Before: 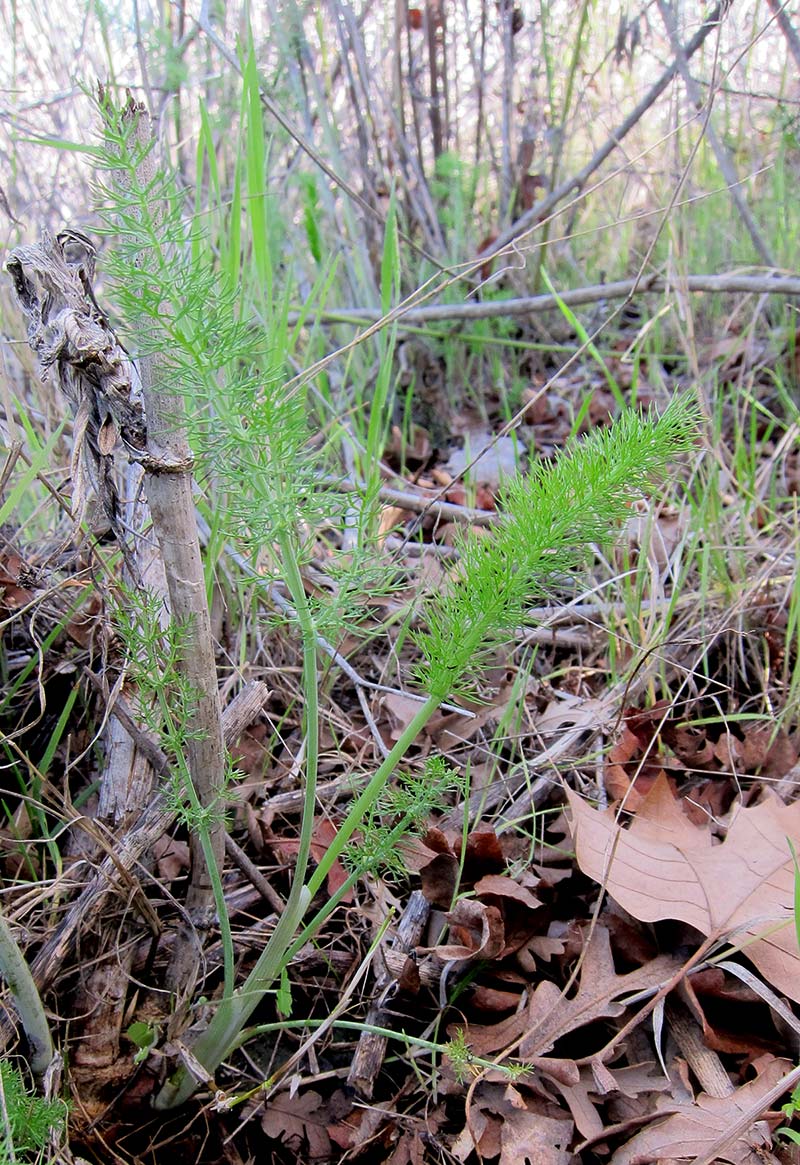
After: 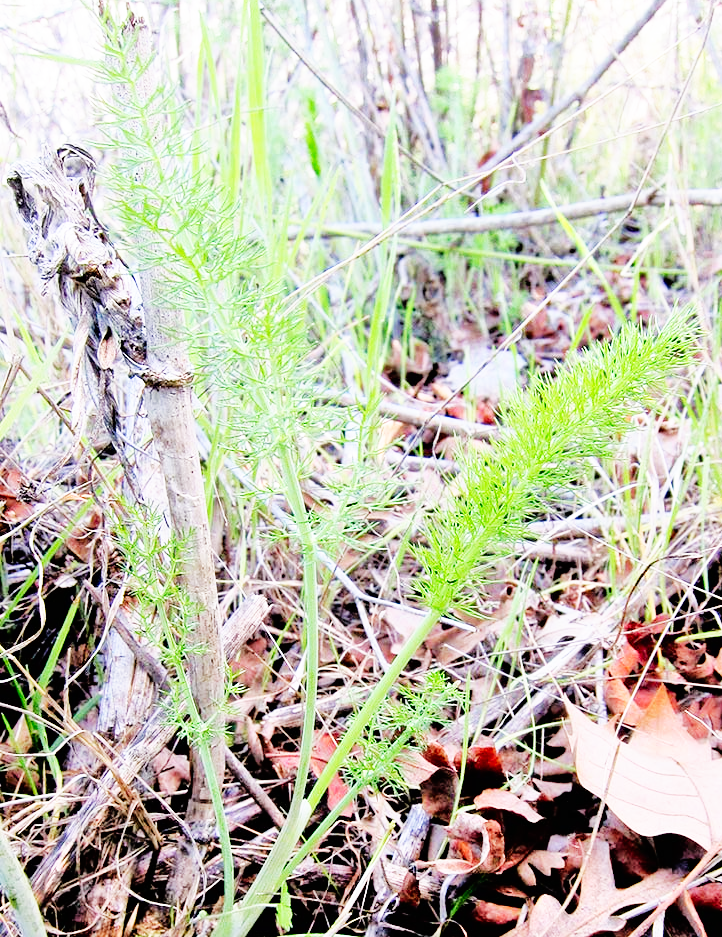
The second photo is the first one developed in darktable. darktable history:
tone equalizer: -7 EV 0.144 EV, -6 EV 0.576 EV, -5 EV 1.13 EV, -4 EV 1.32 EV, -3 EV 1.14 EV, -2 EV 0.6 EV, -1 EV 0.146 EV
levels: mode automatic
crop: top 7.406%, right 9.733%, bottom 12.092%
base curve: curves: ch0 [(0, 0) (0.007, 0.004) (0.027, 0.03) (0.046, 0.07) (0.207, 0.54) (0.442, 0.872) (0.673, 0.972) (1, 1)], preserve colors none
